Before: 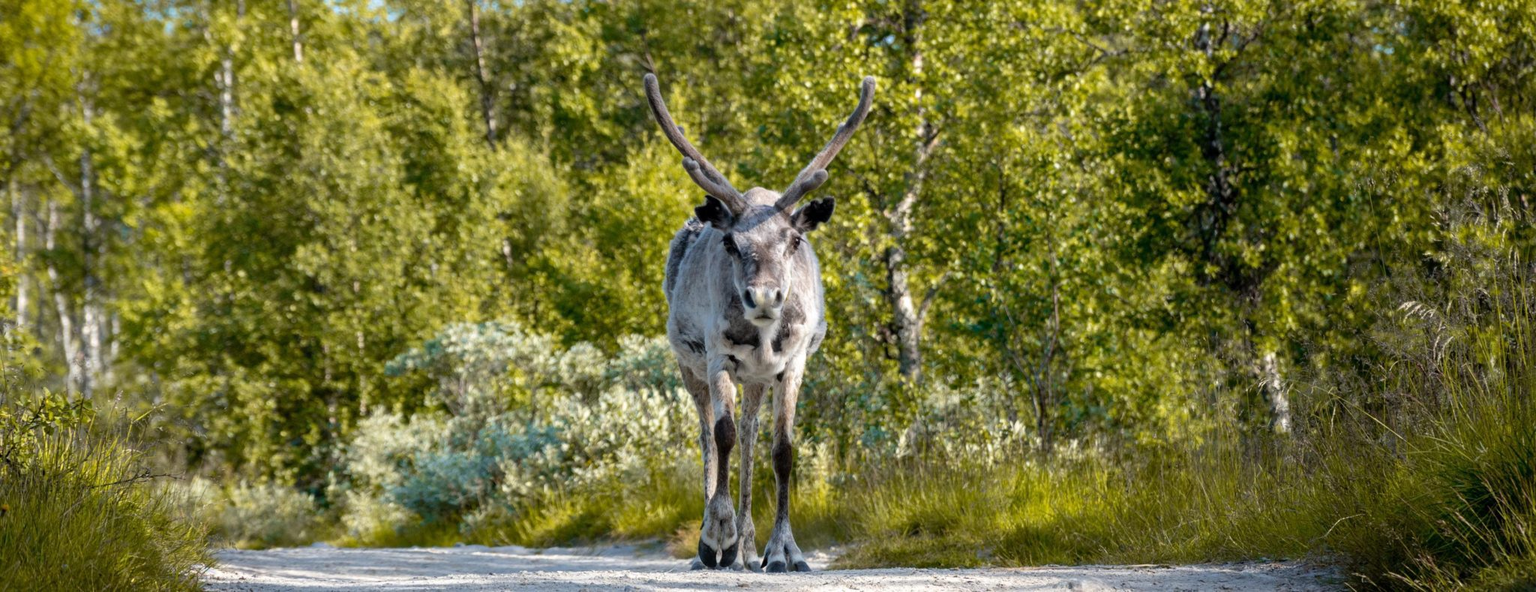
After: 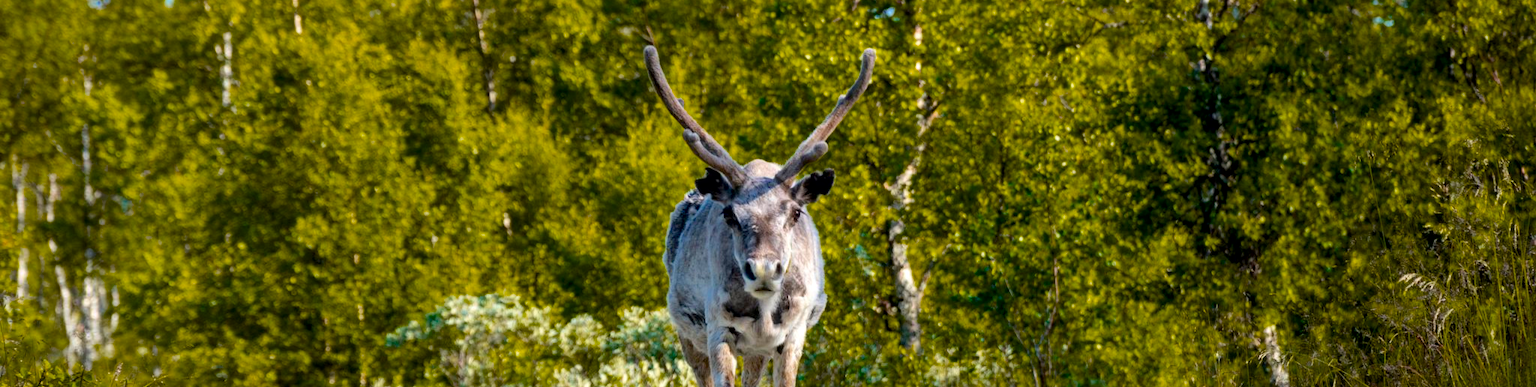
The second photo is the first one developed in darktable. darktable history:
local contrast: mode bilateral grid, contrast 20, coarseness 51, detail 132%, midtone range 0.2
crop and rotate: top 4.76%, bottom 29.727%
color balance rgb: perceptual saturation grading › global saturation 51.195%, global vibrance 16.71%, saturation formula JzAzBz (2021)
